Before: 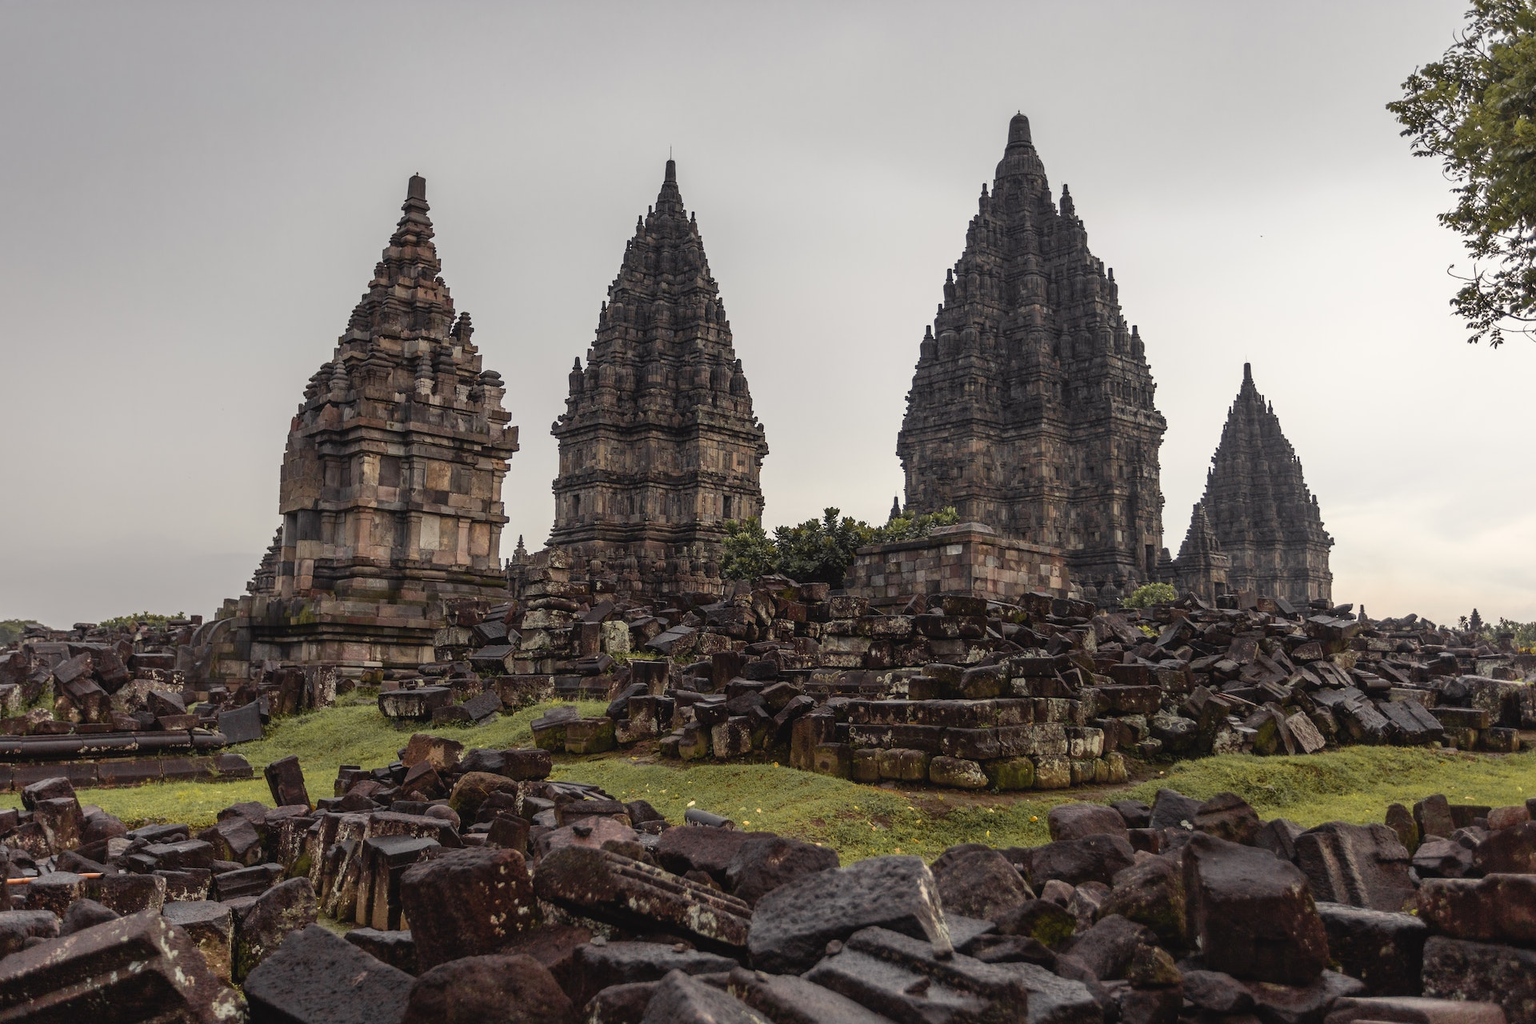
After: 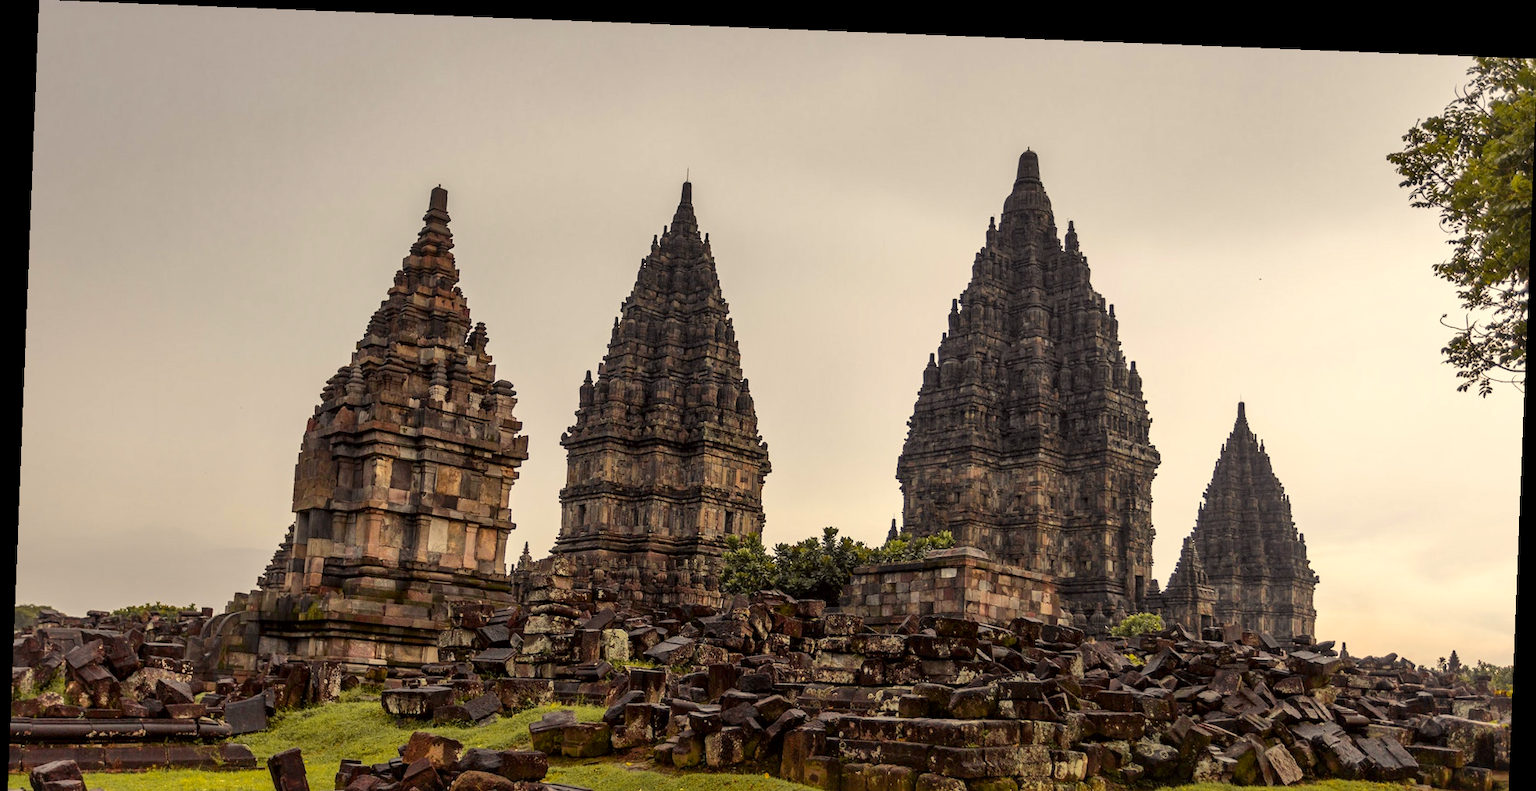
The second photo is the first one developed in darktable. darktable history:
local contrast: mode bilateral grid, contrast 25, coarseness 60, detail 151%, midtone range 0.2
crop: bottom 24.967%
rotate and perspective: rotation 2.27°, automatic cropping off
contrast brightness saturation: saturation 0.5
color calibration: x 0.329, y 0.345, temperature 5633 K
